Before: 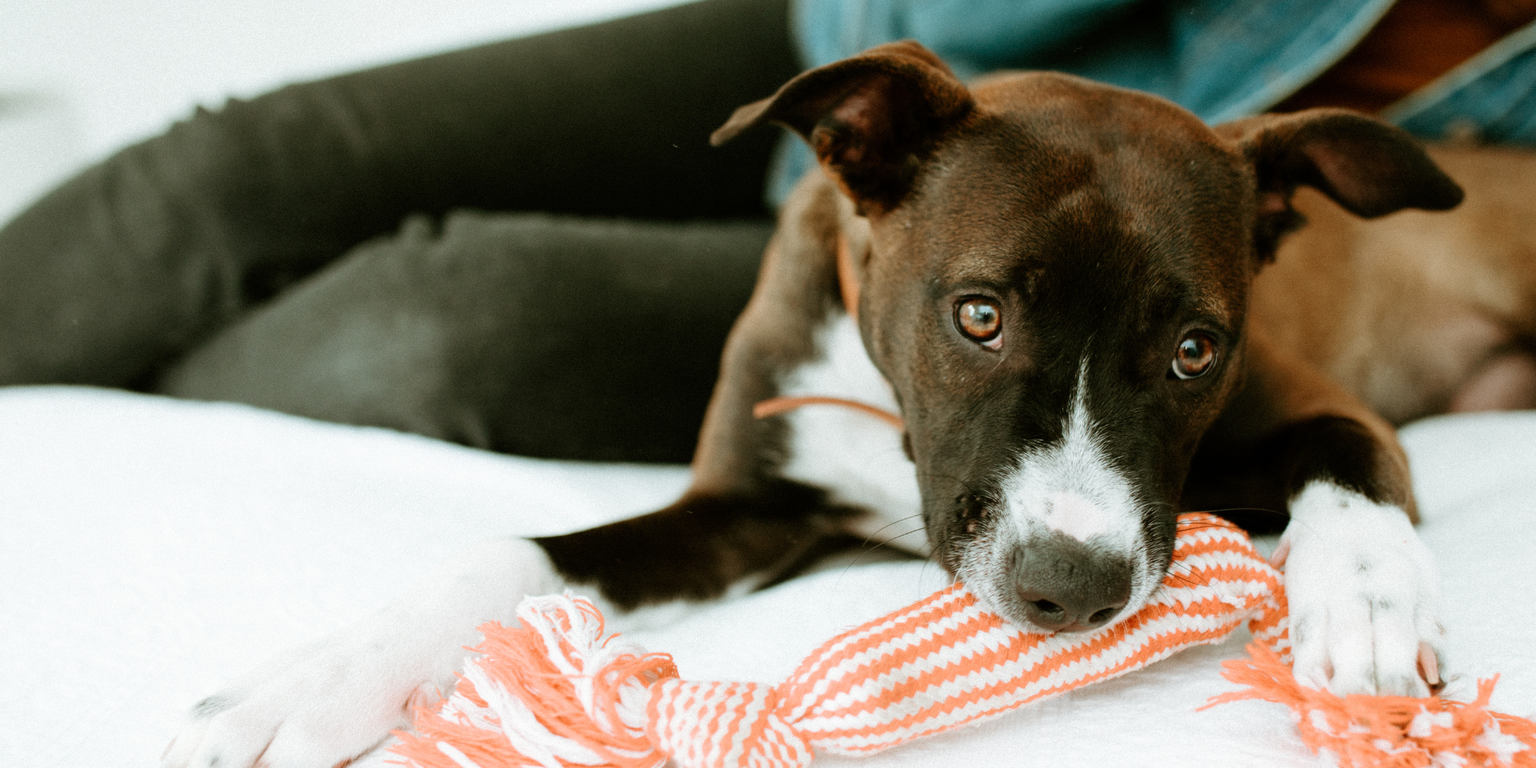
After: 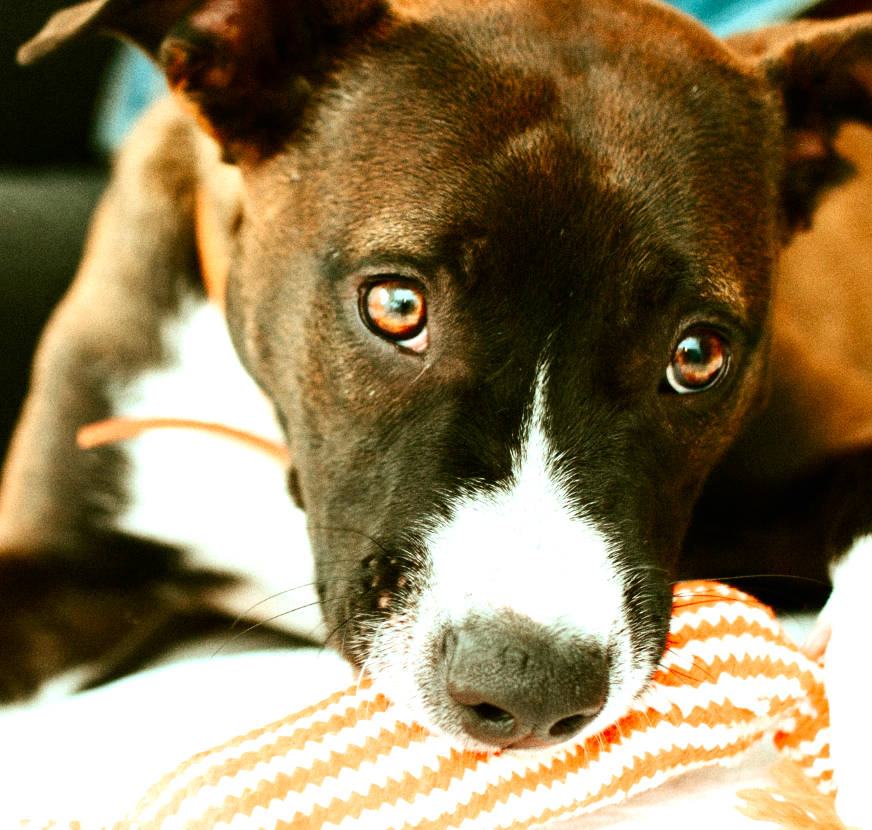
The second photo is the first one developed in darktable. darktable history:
exposure: black level correction 0, exposure 1.107 EV, compensate exposure bias true, compensate highlight preservation false
contrast brightness saturation: contrast 0.183, saturation 0.296
crop: left 45.505%, top 12.97%, right 14.079%, bottom 10.149%
